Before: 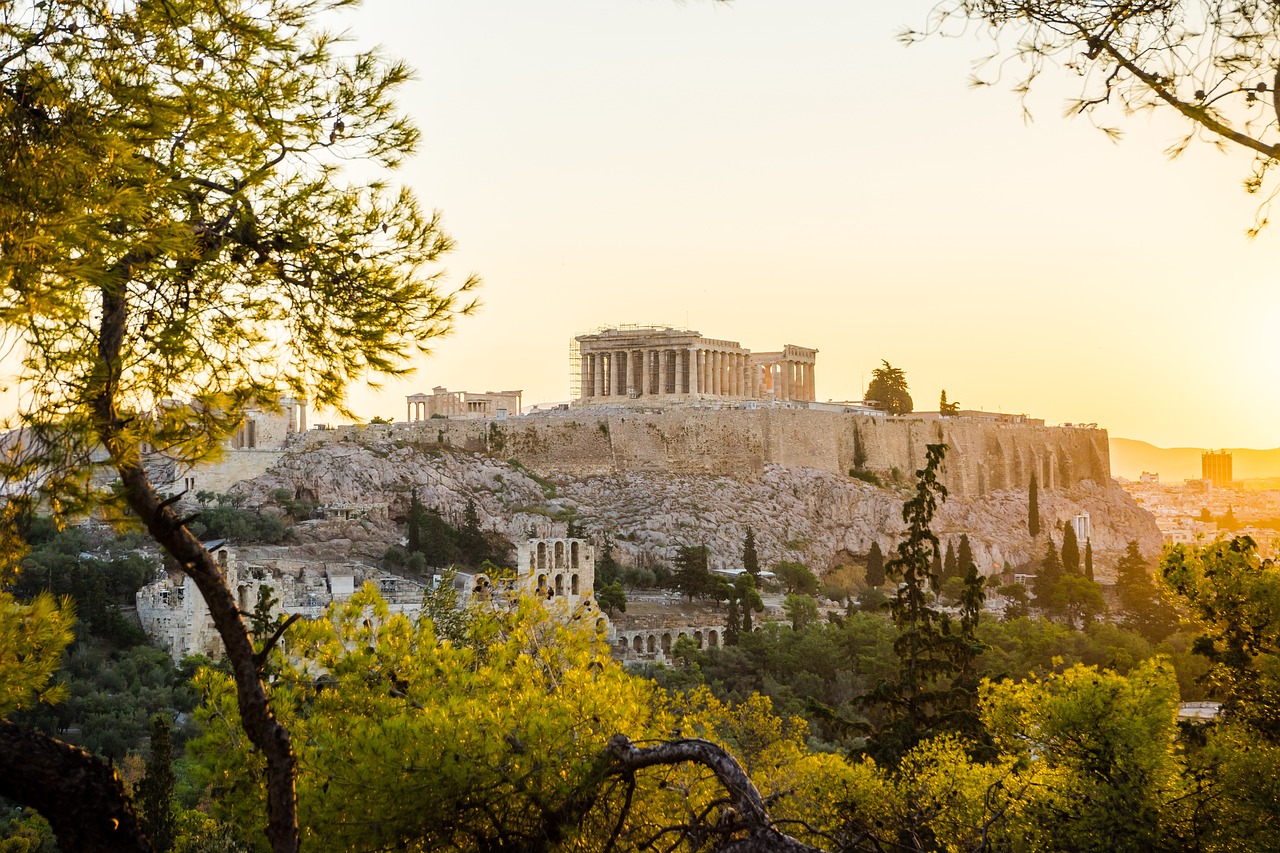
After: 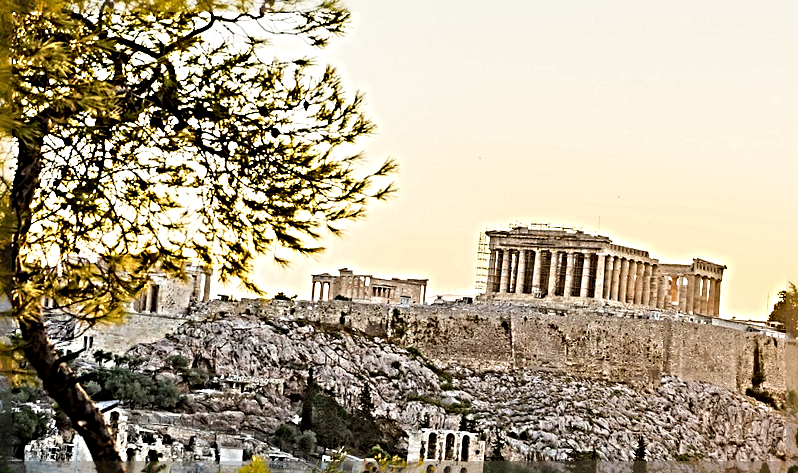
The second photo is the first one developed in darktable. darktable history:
crop and rotate: angle -5.25°, left 2.085%, top 6.761%, right 27.219%, bottom 30.342%
sharpen: radius 6.282, amount 1.796, threshold 0.04
